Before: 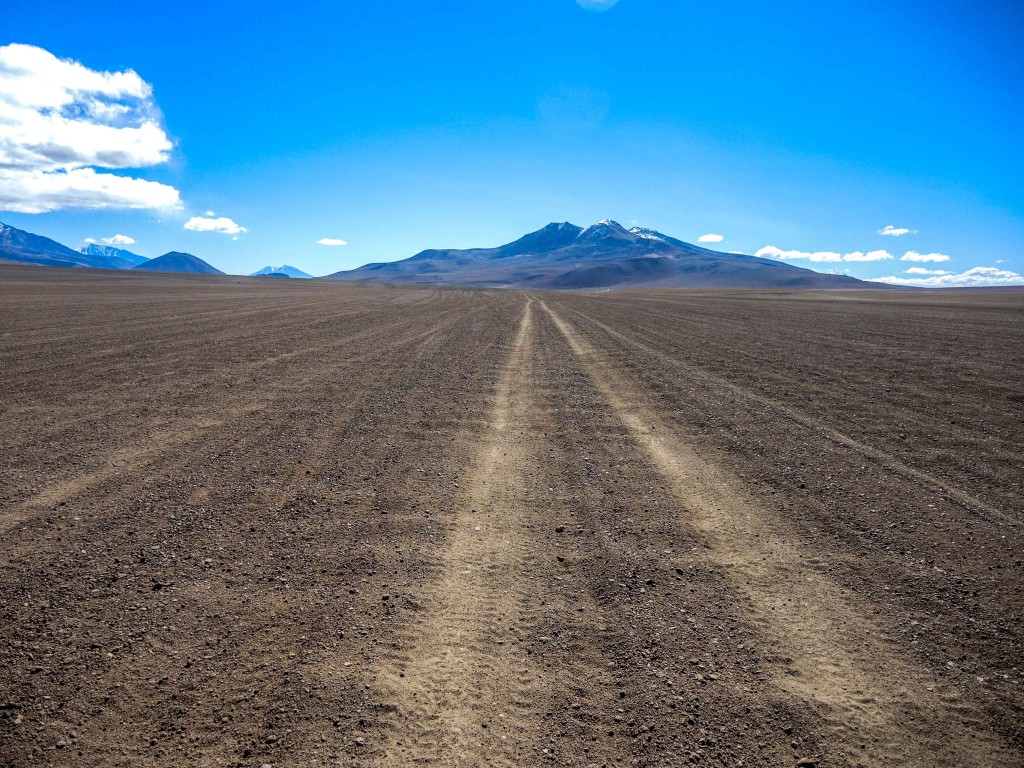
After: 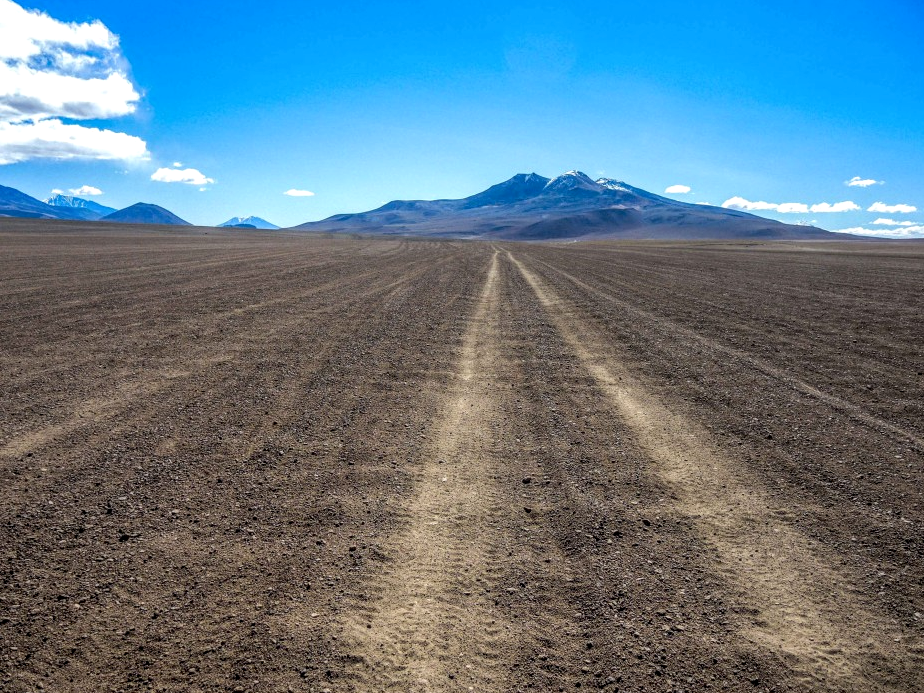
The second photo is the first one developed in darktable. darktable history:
local contrast: on, module defaults
crop: left 3.305%, top 6.436%, right 6.389%, bottom 3.258%
